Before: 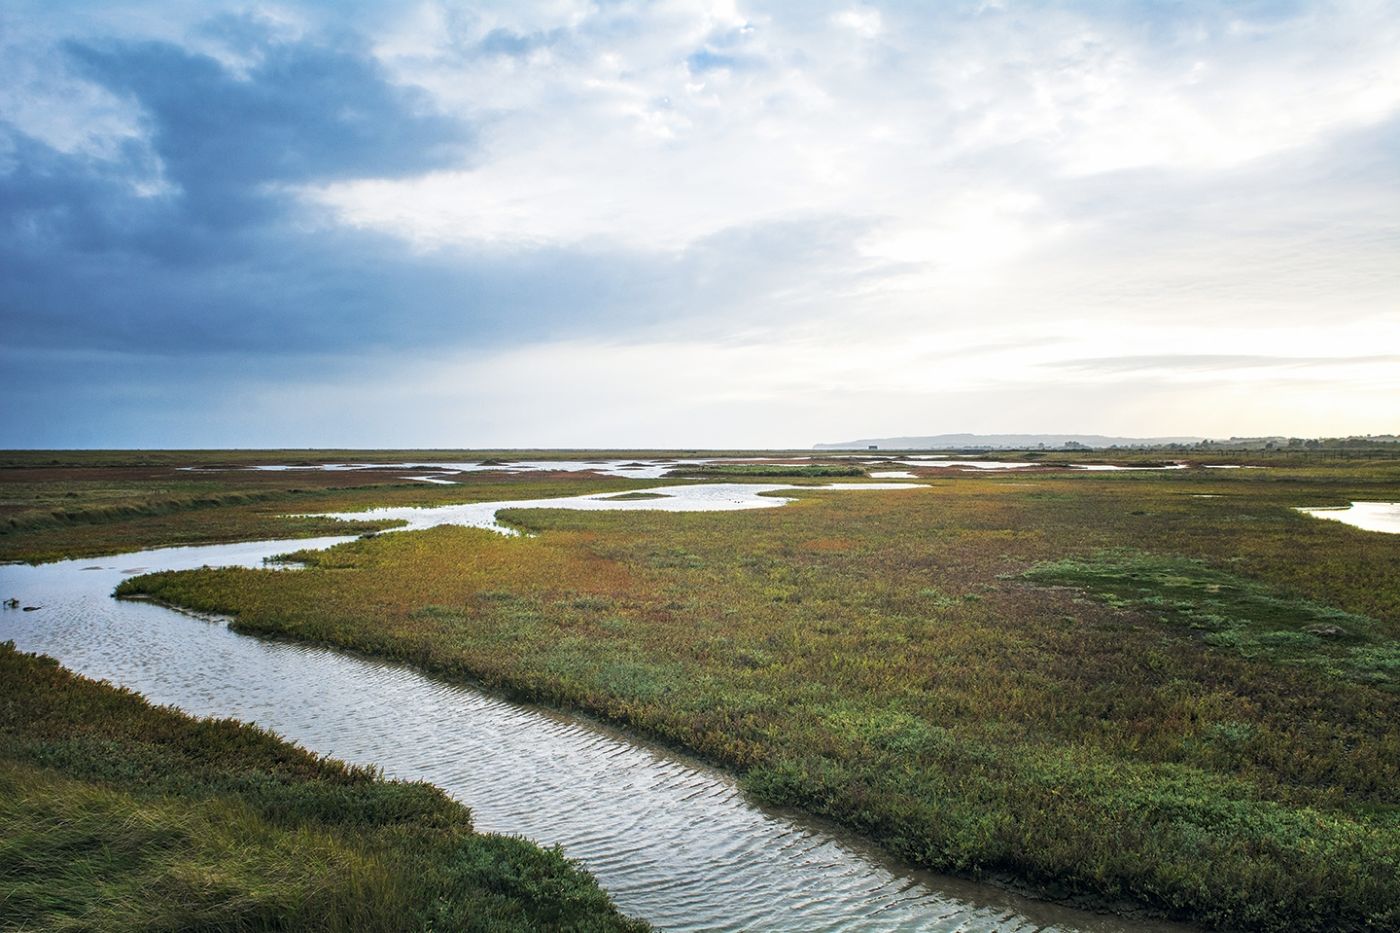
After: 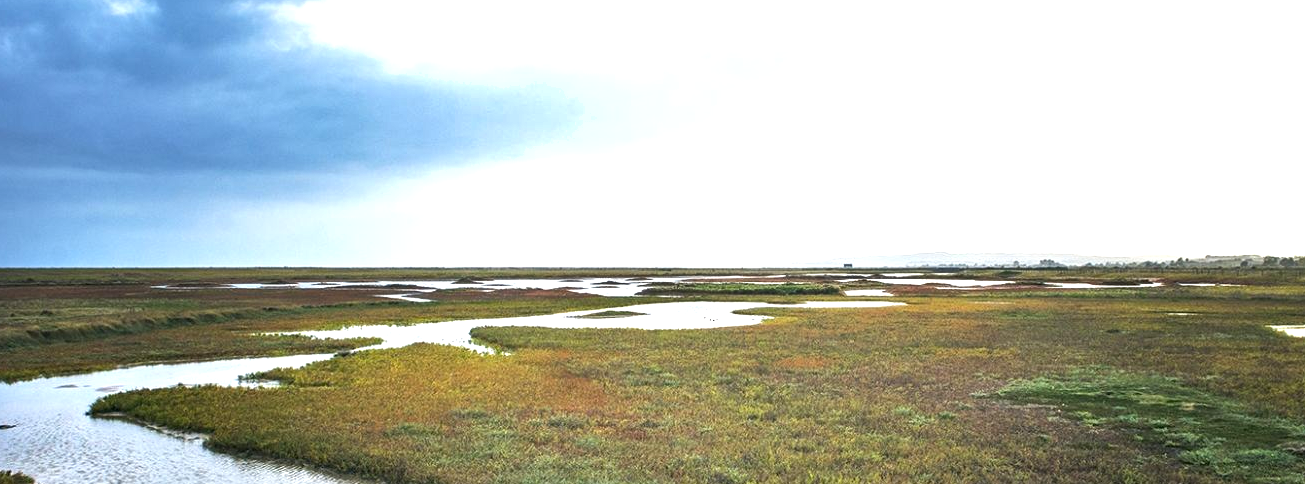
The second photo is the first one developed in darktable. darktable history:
crop: left 1.798%, top 19.51%, right 4.947%, bottom 28.259%
exposure: exposure 0.782 EV, compensate highlight preservation false
shadows and highlights: shadows 20.9, highlights -37.36, soften with gaussian
